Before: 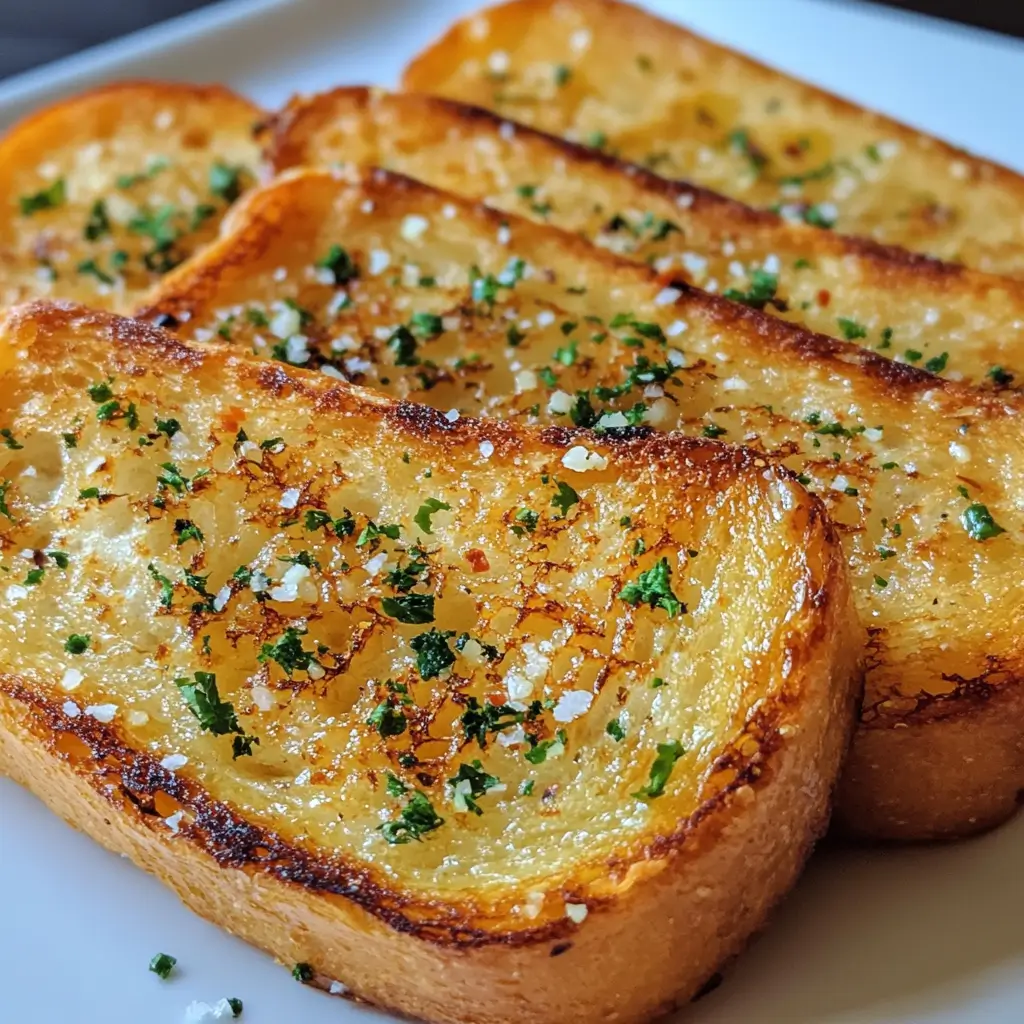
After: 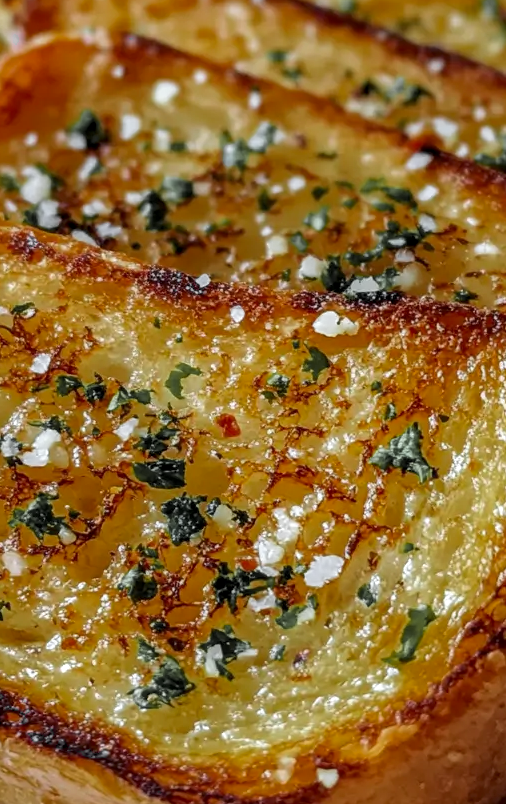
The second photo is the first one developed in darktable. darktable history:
color zones: curves: ch0 [(0.004, 0.388) (0.125, 0.392) (0.25, 0.404) (0.375, 0.5) (0.5, 0.5) (0.625, 0.5) (0.75, 0.5) (0.875, 0.5)]; ch1 [(0, 0.5) (0.125, 0.5) (0.25, 0.5) (0.375, 0.124) (0.524, 0.124) (0.645, 0.128) (0.789, 0.132) (0.914, 0.096) (0.998, 0.068)]
local contrast: on, module defaults
crop and rotate: angle 0.02°, left 24.353%, top 13.219%, right 26.156%, bottom 8.224%
